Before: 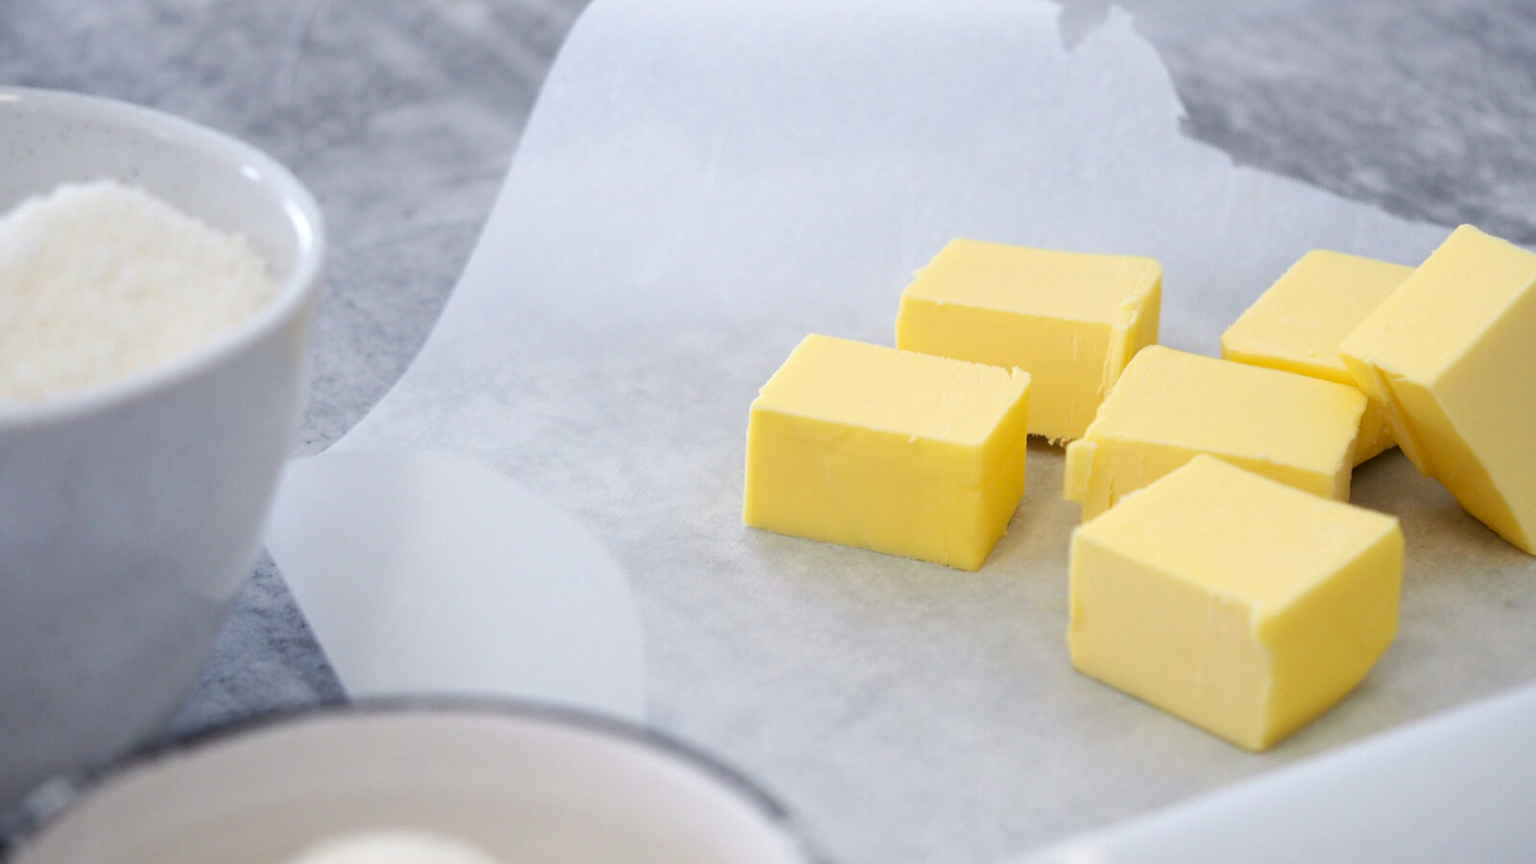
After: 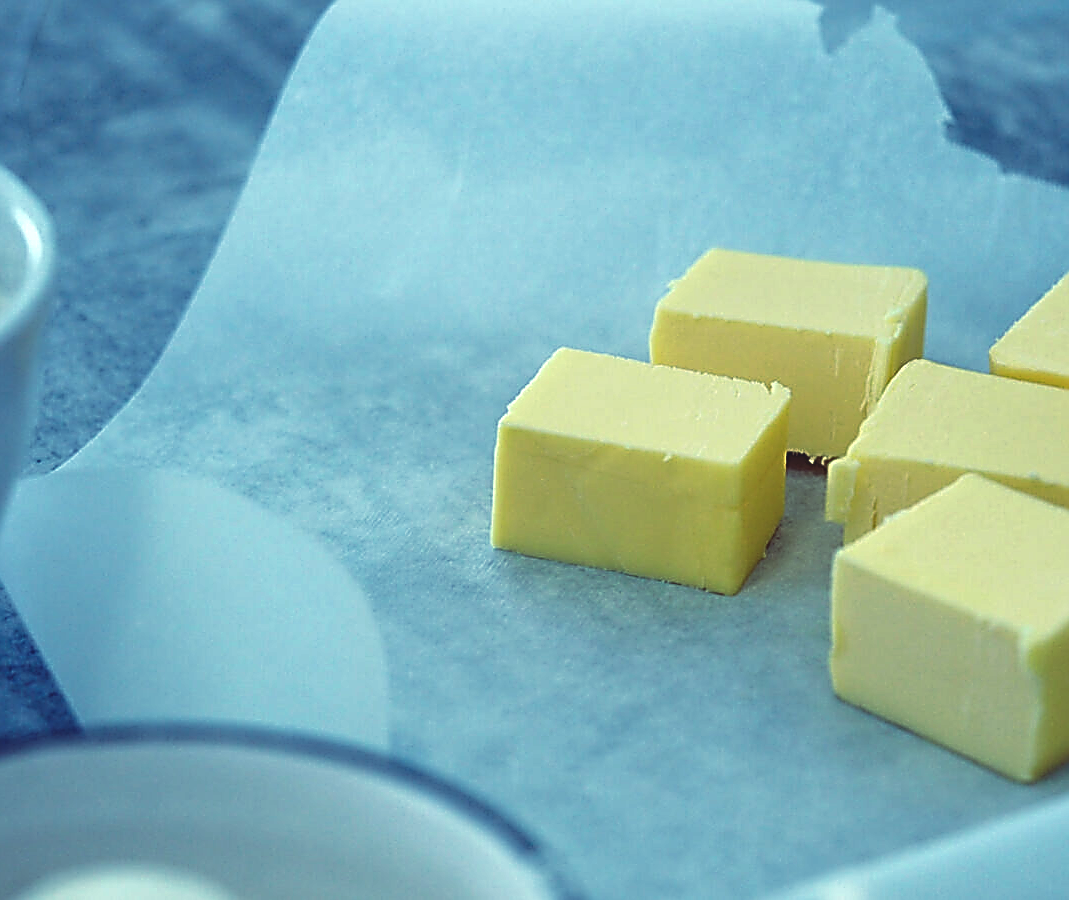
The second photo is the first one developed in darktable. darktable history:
contrast brightness saturation: brightness -0.2, saturation 0.08
crop and rotate: left 17.732%, right 15.423%
sharpen: amount 2
local contrast: highlights 100%, shadows 100%, detail 120%, midtone range 0.2
rgb curve: curves: ch0 [(0, 0.186) (0.314, 0.284) (0.576, 0.466) (0.805, 0.691) (0.936, 0.886)]; ch1 [(0, 0.186) (0.314, 0.284) (0.581, 0.534) (0.771, 0.746) (0.936, 0.958)]; ch2 [(0, 0.216) (0.275, 0.39) (1, 1)], mode RGB, independent channels, compensate middle gray true, preserve colors none
